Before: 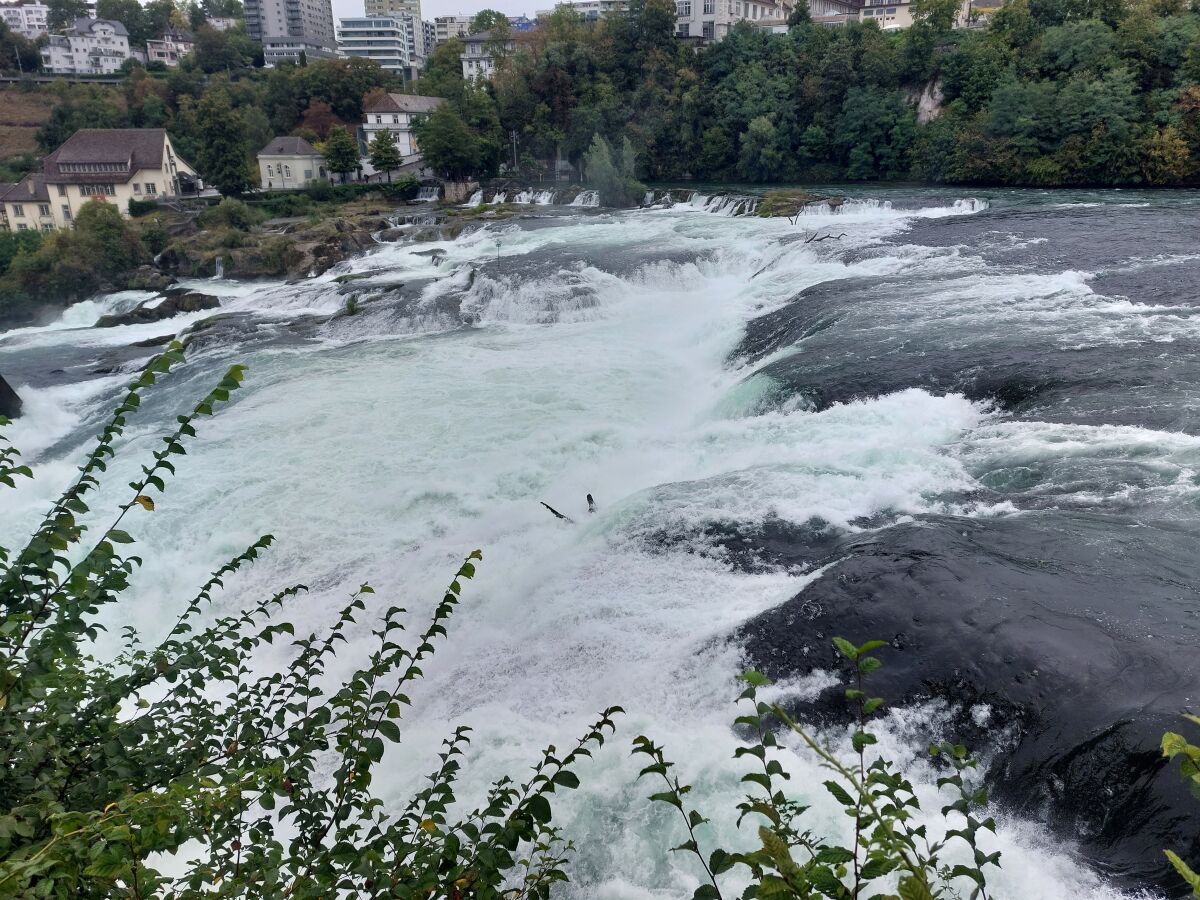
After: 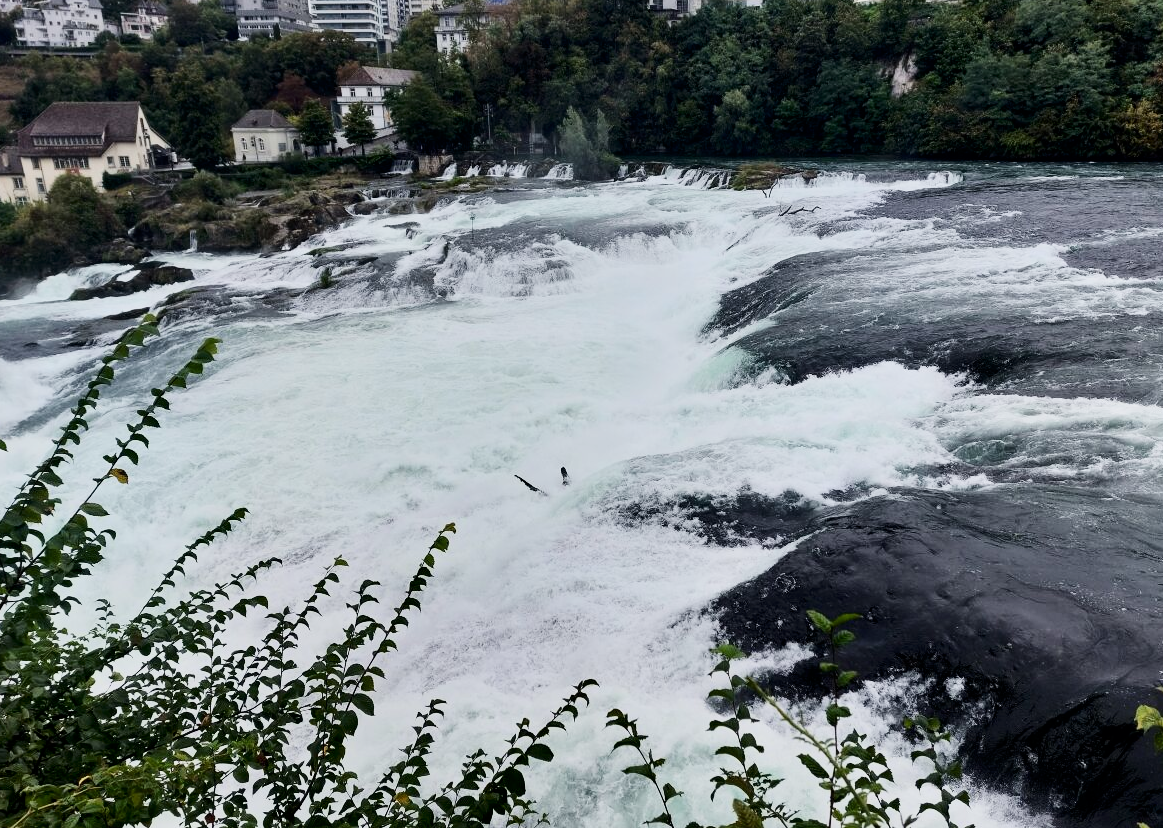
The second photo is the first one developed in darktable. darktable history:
crop: left 2.188%, top 3.041%, right 0.866%, bottom 4.896%
exposure: exposure 0.124 EV, compensate highlight preservation false
contrast brightness saturation: contrast 0.282
filmic rgb: black relative exposure -7.65 EV, white relative exposure 4.56 EV, hardness 3.61
